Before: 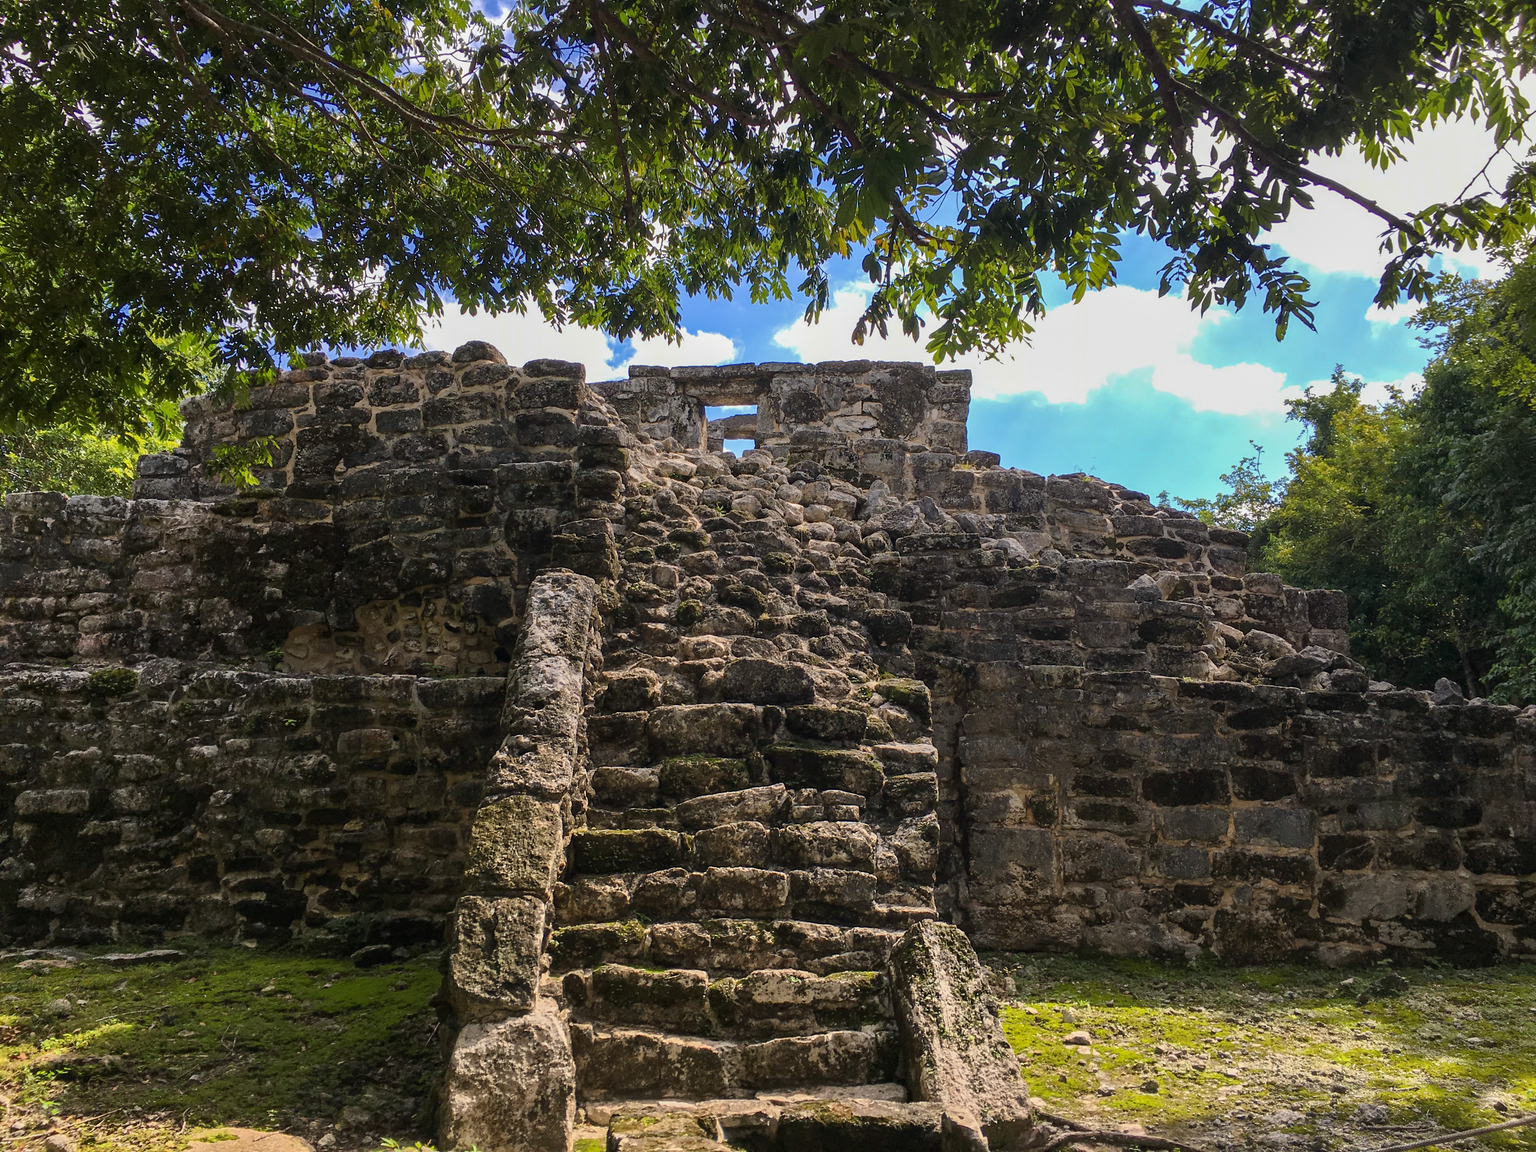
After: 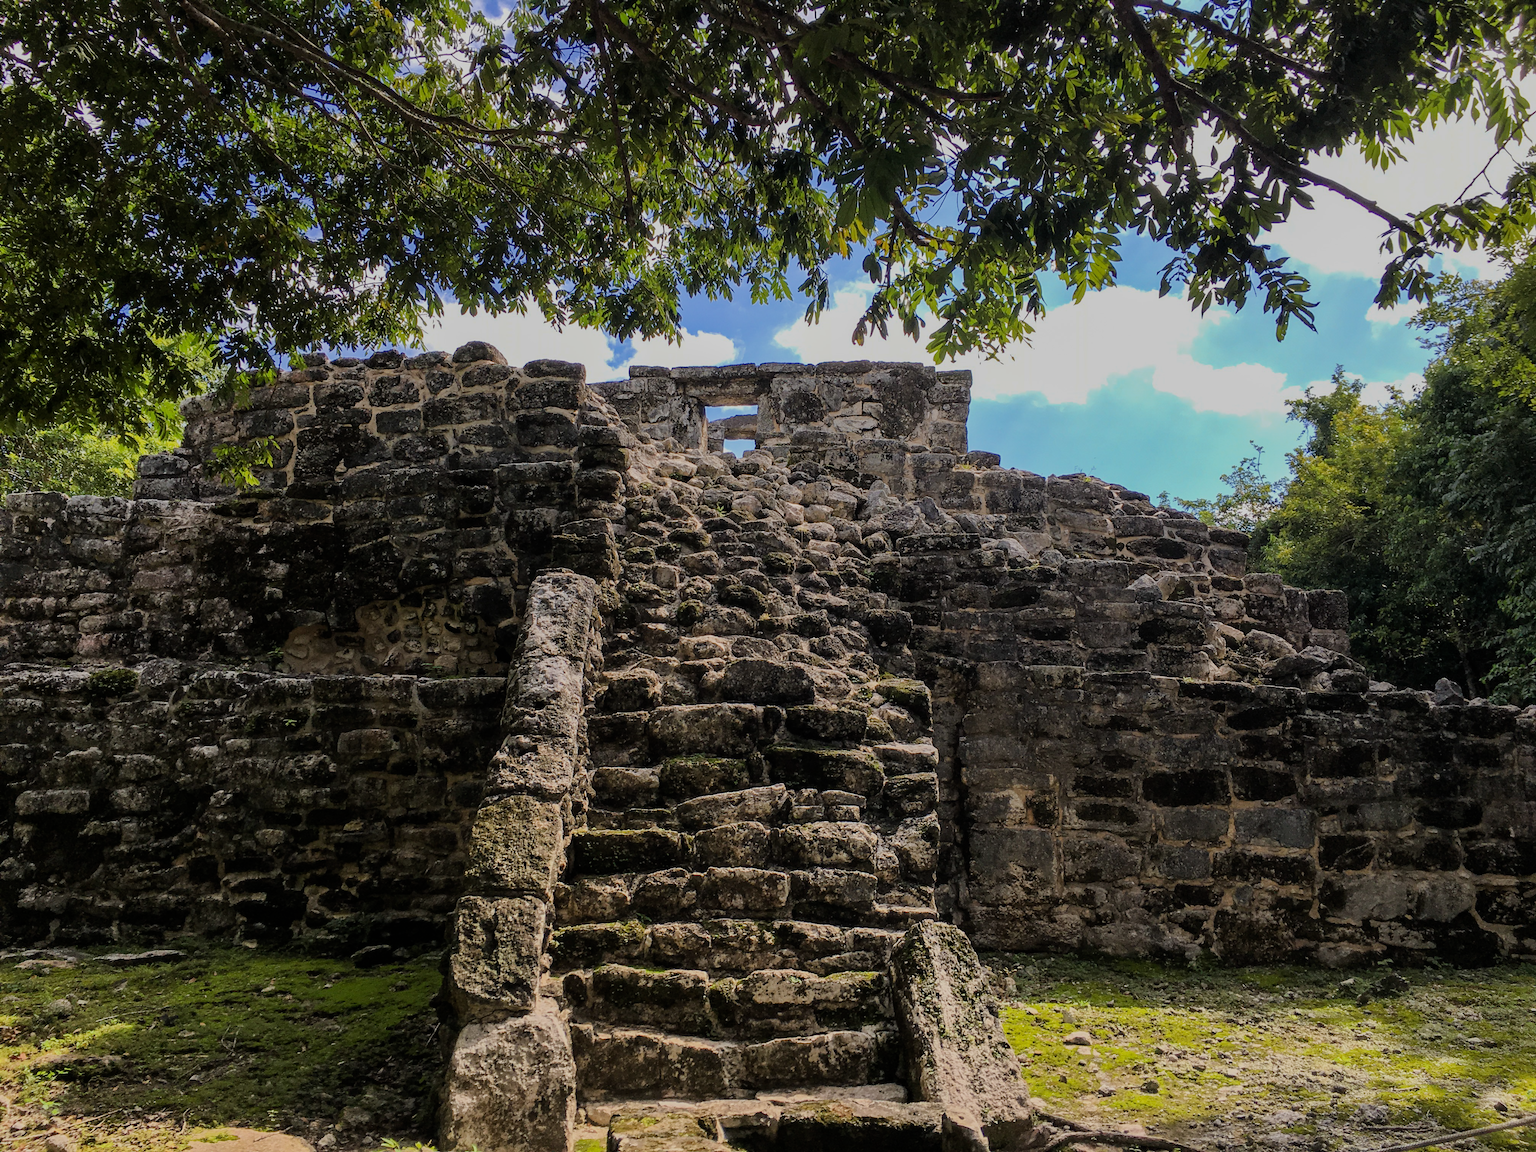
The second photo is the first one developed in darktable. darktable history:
filmic rgb: black relative exposure -7.65 EV, white relative exposure 4.56 EV, hardness 3.61, iterations of high-quality reconstruction 10
